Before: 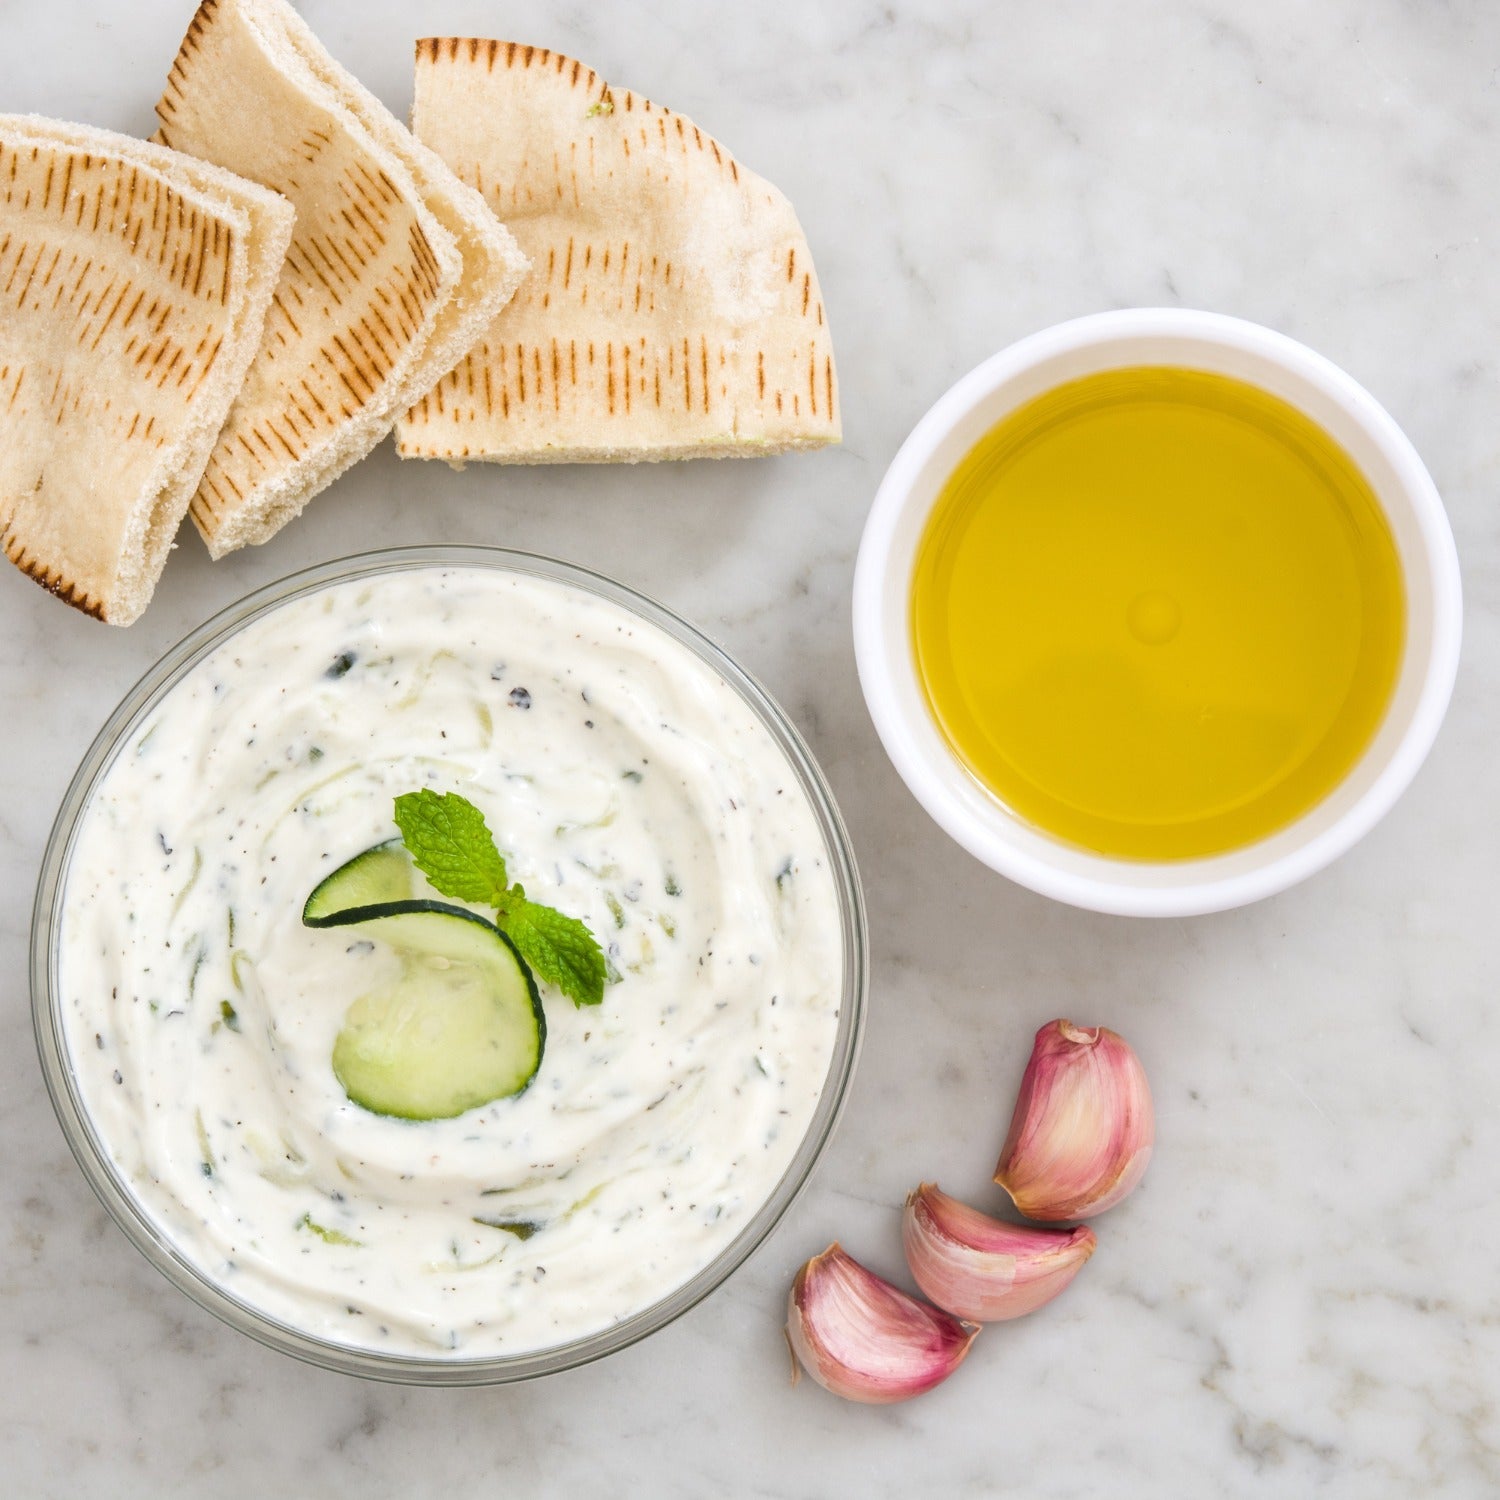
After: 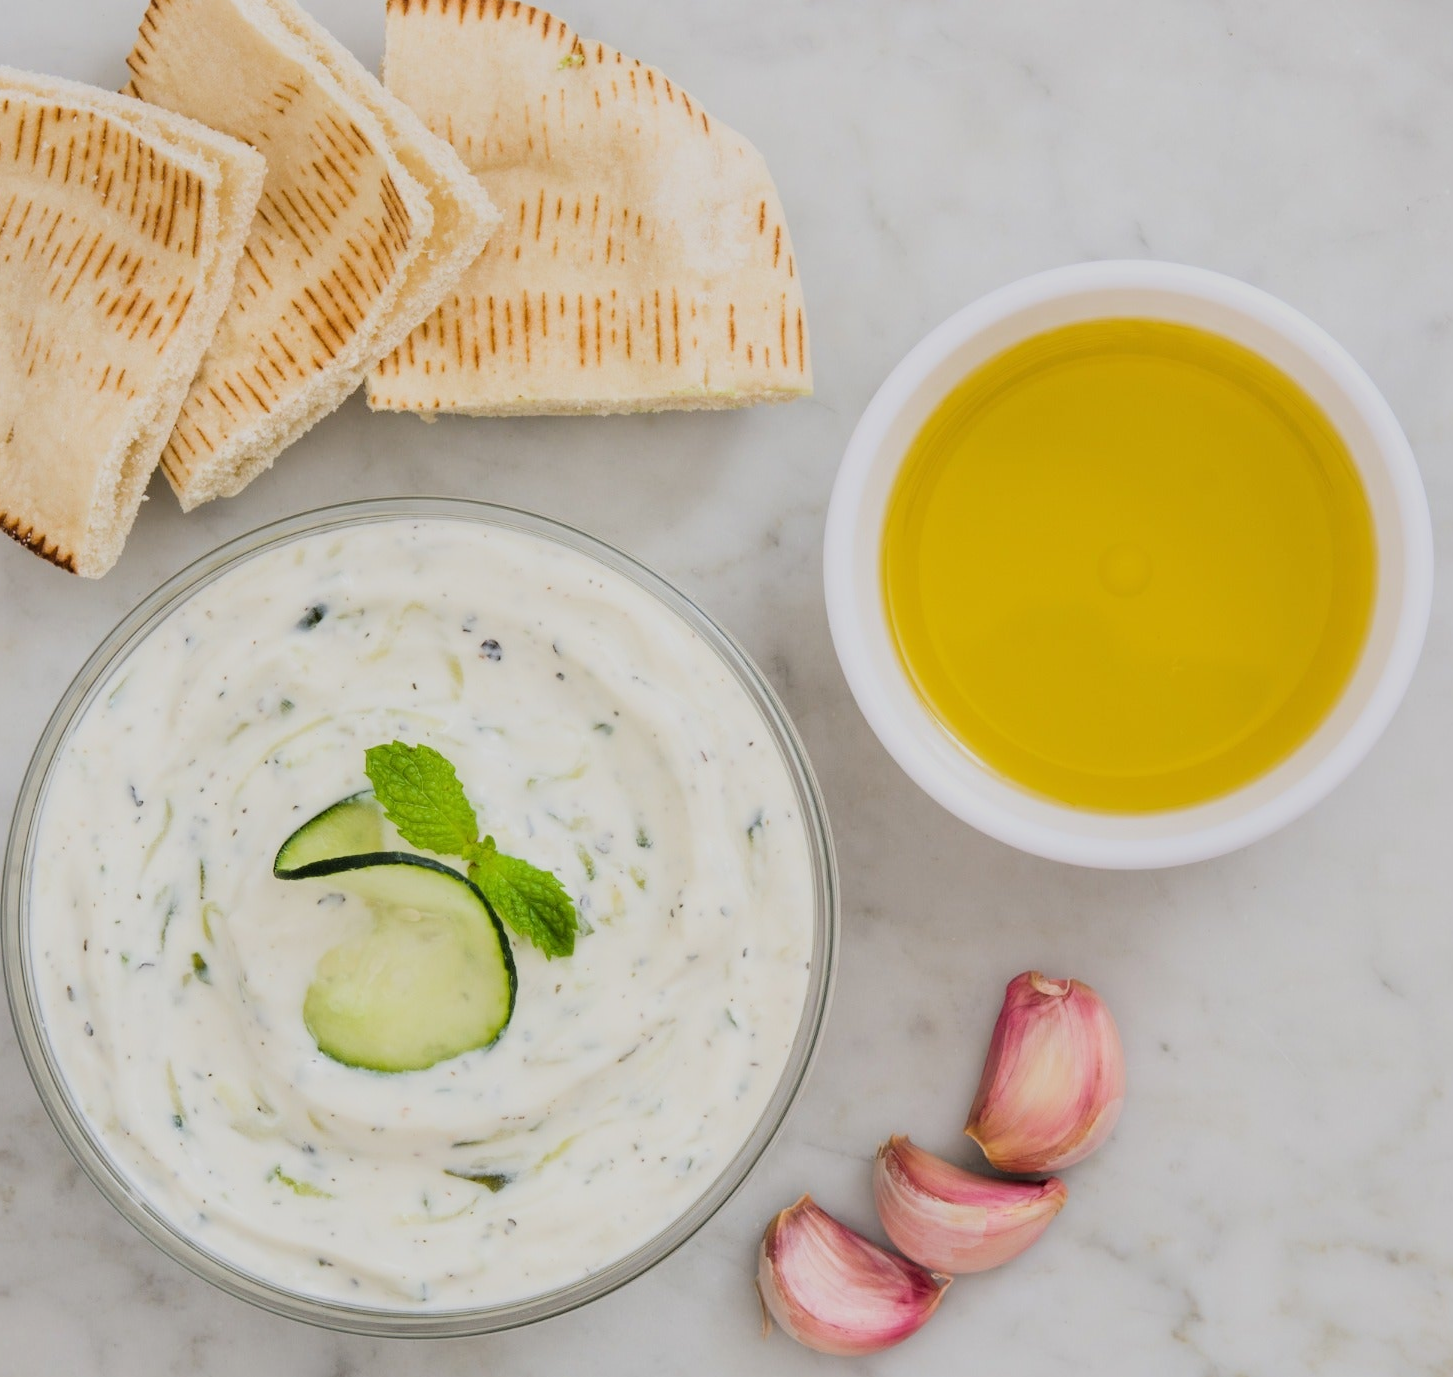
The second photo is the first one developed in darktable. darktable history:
filmic rgb: black relative exposure -7.65 EV, white relative exposure 4.56 EV, hardness 3.61, color science v6 (2022)
crop: left 1.964%, top 3.251%, right 1.122%, bottom 4.933%
